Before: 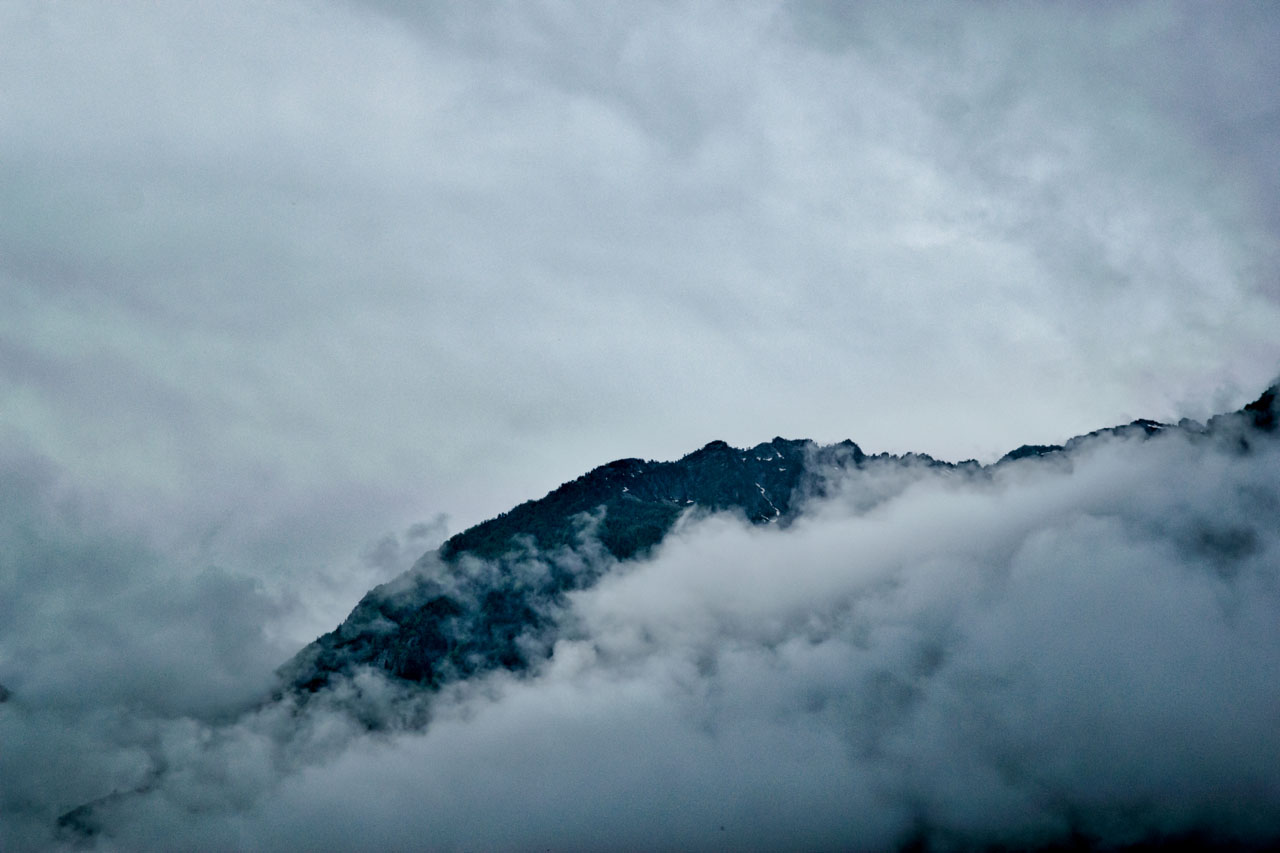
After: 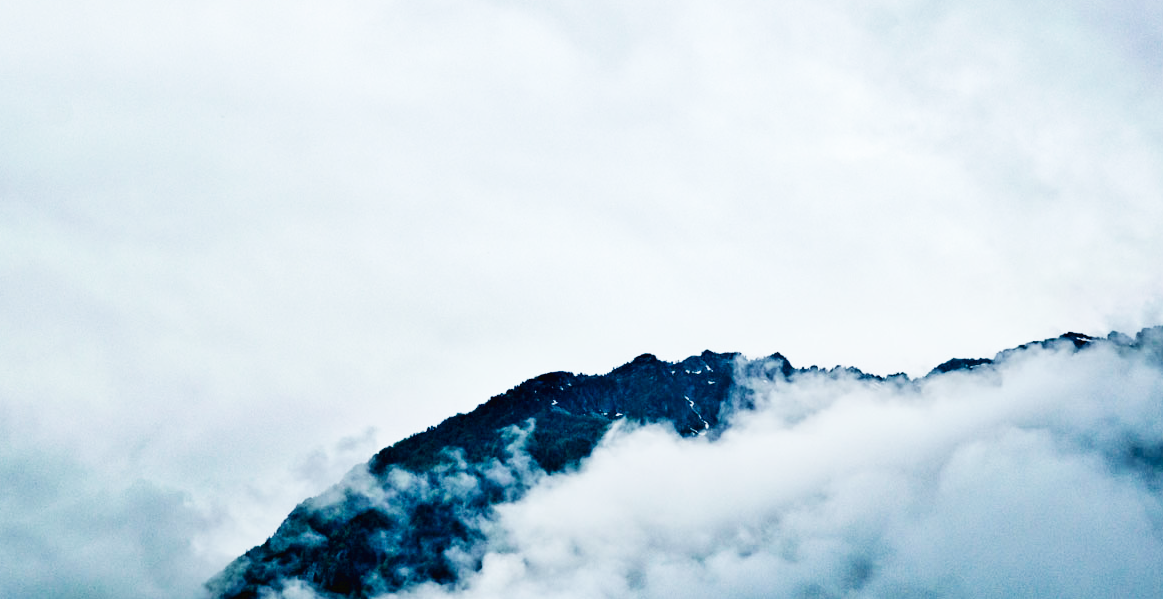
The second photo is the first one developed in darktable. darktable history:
base curve: curves: ch0 [(0, 0.003) (0.001, 0.002) (0.006, 0.004) (0.02, 0.022) (0.048, 0.086) (0.094, 0.234) (0.162, 0.431) (0.258, 0.629) (0.385, 0.8) (0.548, 0.918) (0.751, 0.988) (1, 1)], preserve colors none
crop: left 5.596%, top 10.314%, right 3.534%, bottom 19.395%
